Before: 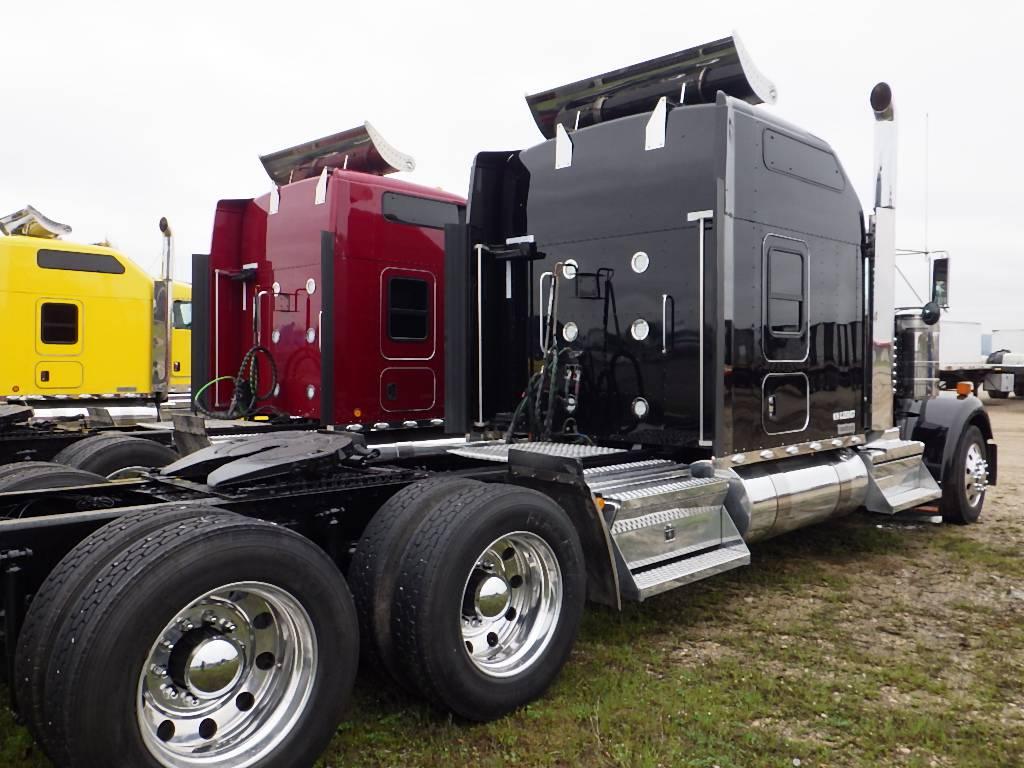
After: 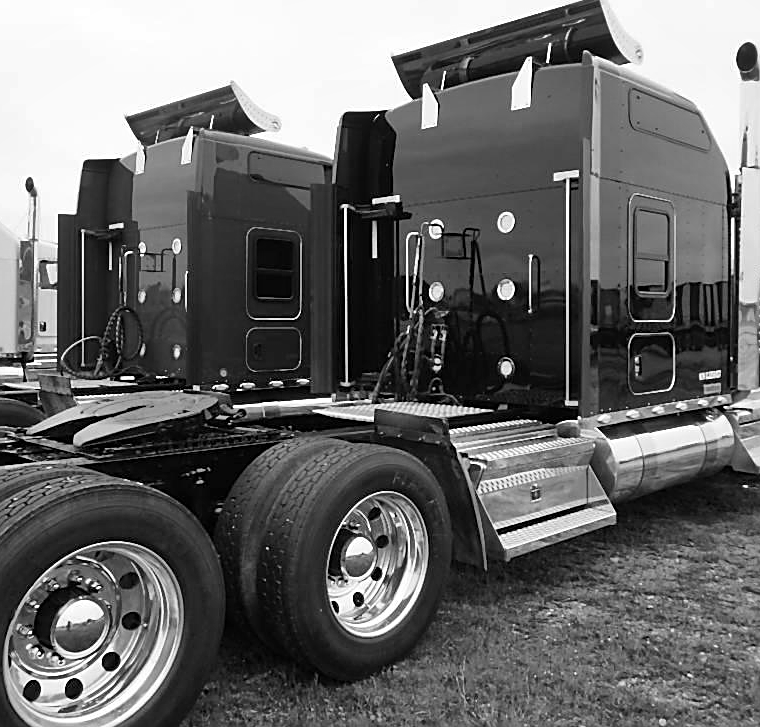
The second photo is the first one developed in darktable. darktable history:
sharpen: on, module defaults
shadows and highlights: shadows 49, highlights -41, soften with gaussian
crop and rotate: left 13.15%, top 5.251%, right 12.609%
monochrome: on, module defaults
